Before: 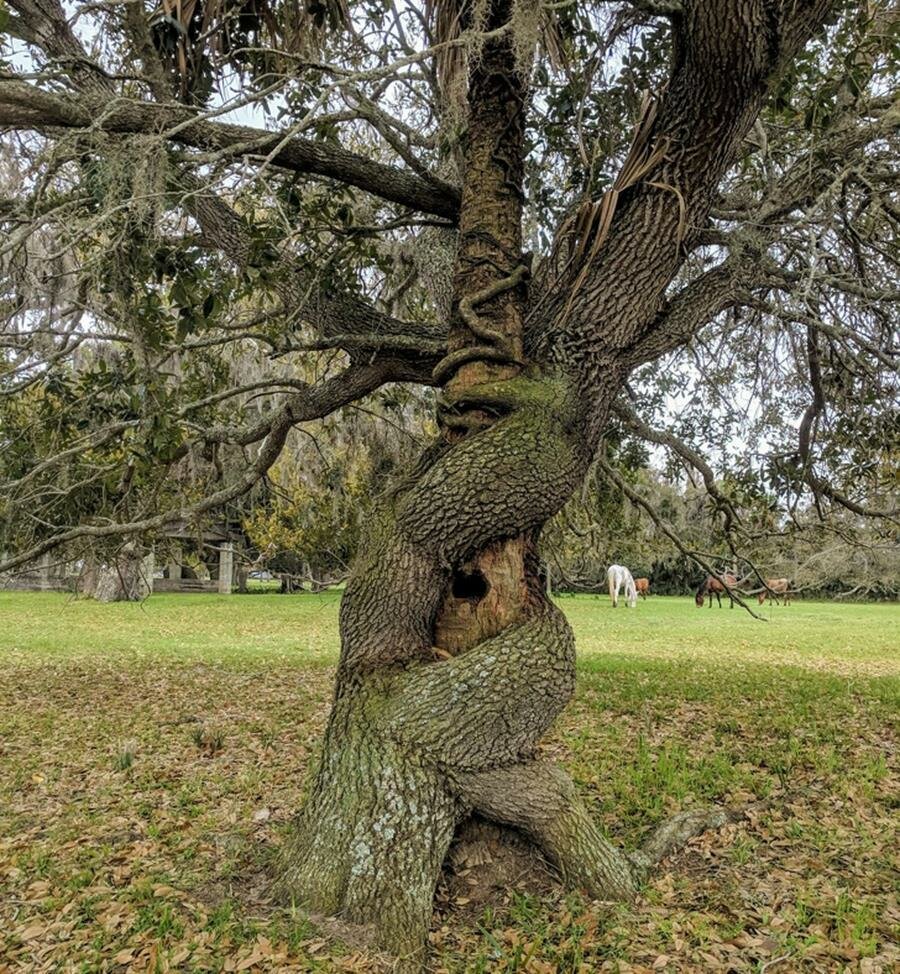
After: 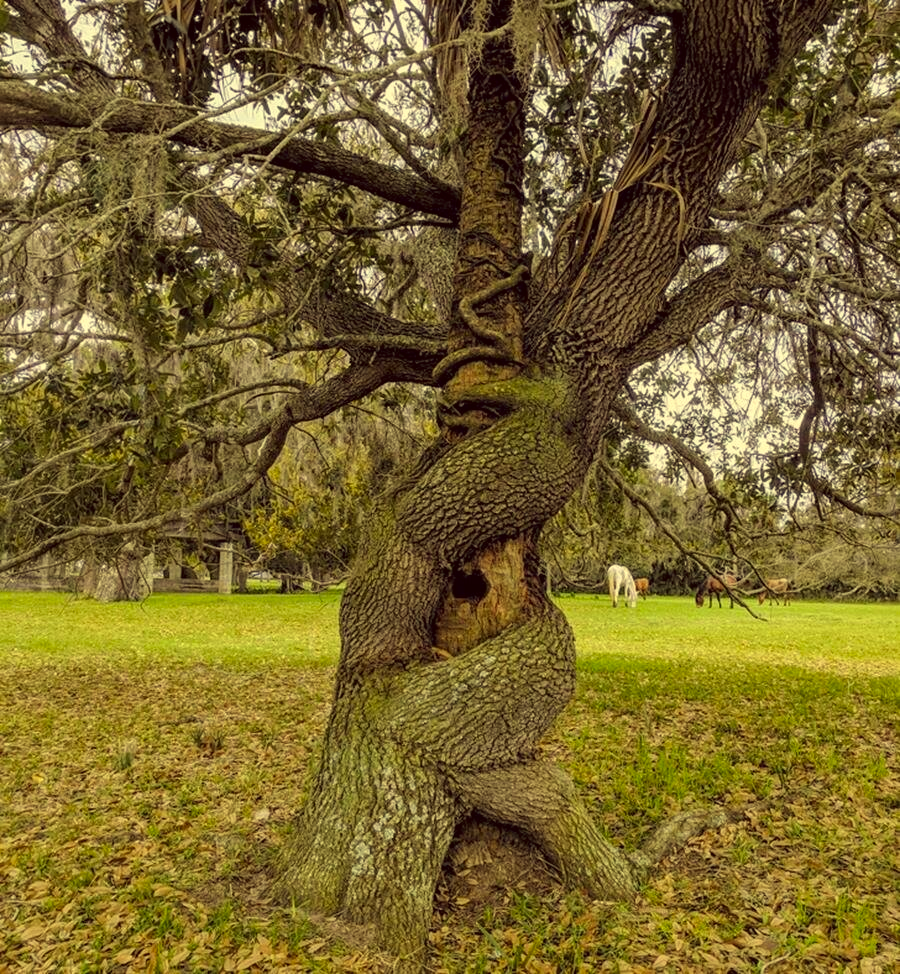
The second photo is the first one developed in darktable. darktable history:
color correction: highlights a* -0.482, highlights b* 40, shadows a* 9.8, shadows b* -0.161
white balance: red 0.974, blue 1.044
